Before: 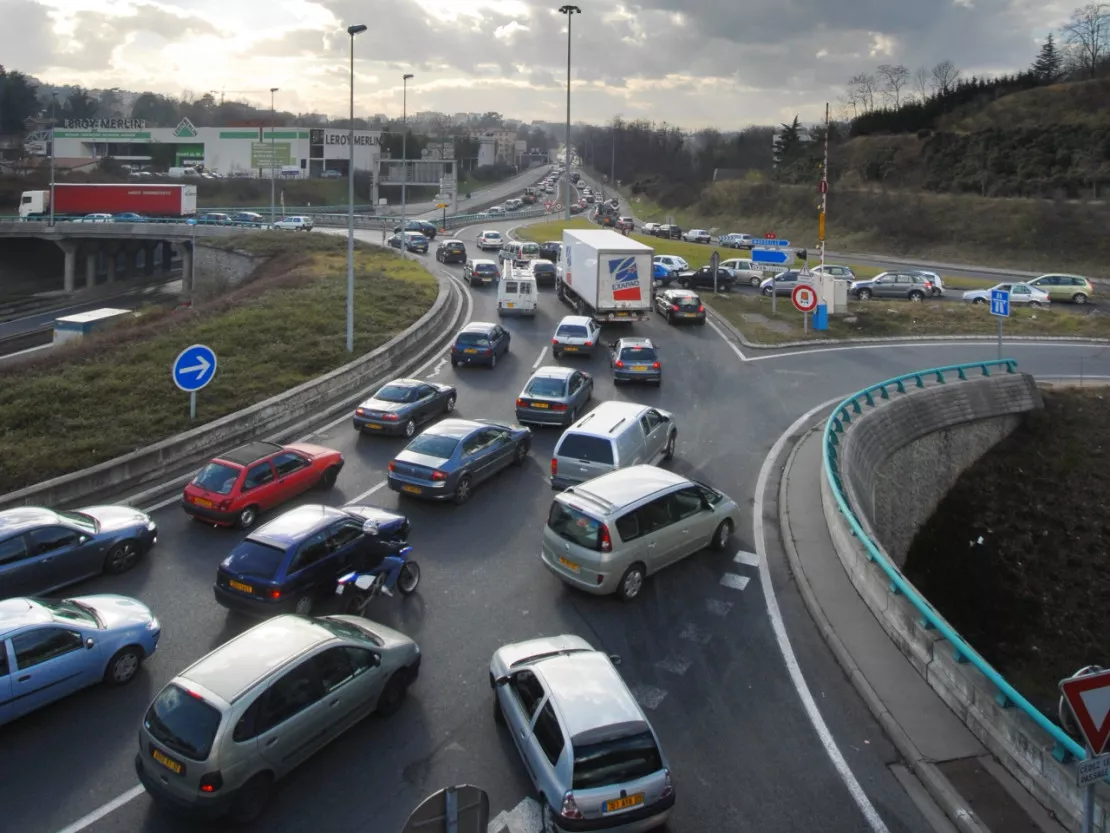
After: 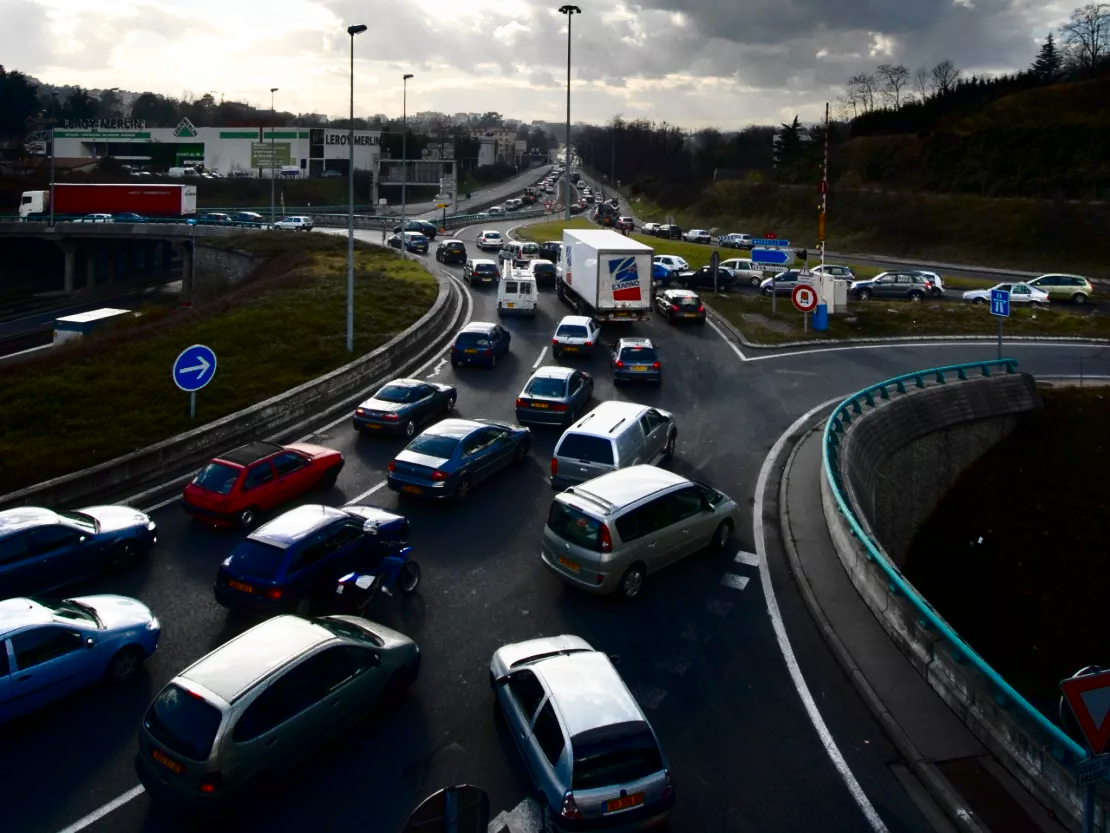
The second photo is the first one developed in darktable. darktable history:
shadows and highlights: shadows -61.09, white point adjustment -5.09, highlights 59.61
contrast brightness saturation: contrast 0.188, brightness -0.23, saturation 0.118
